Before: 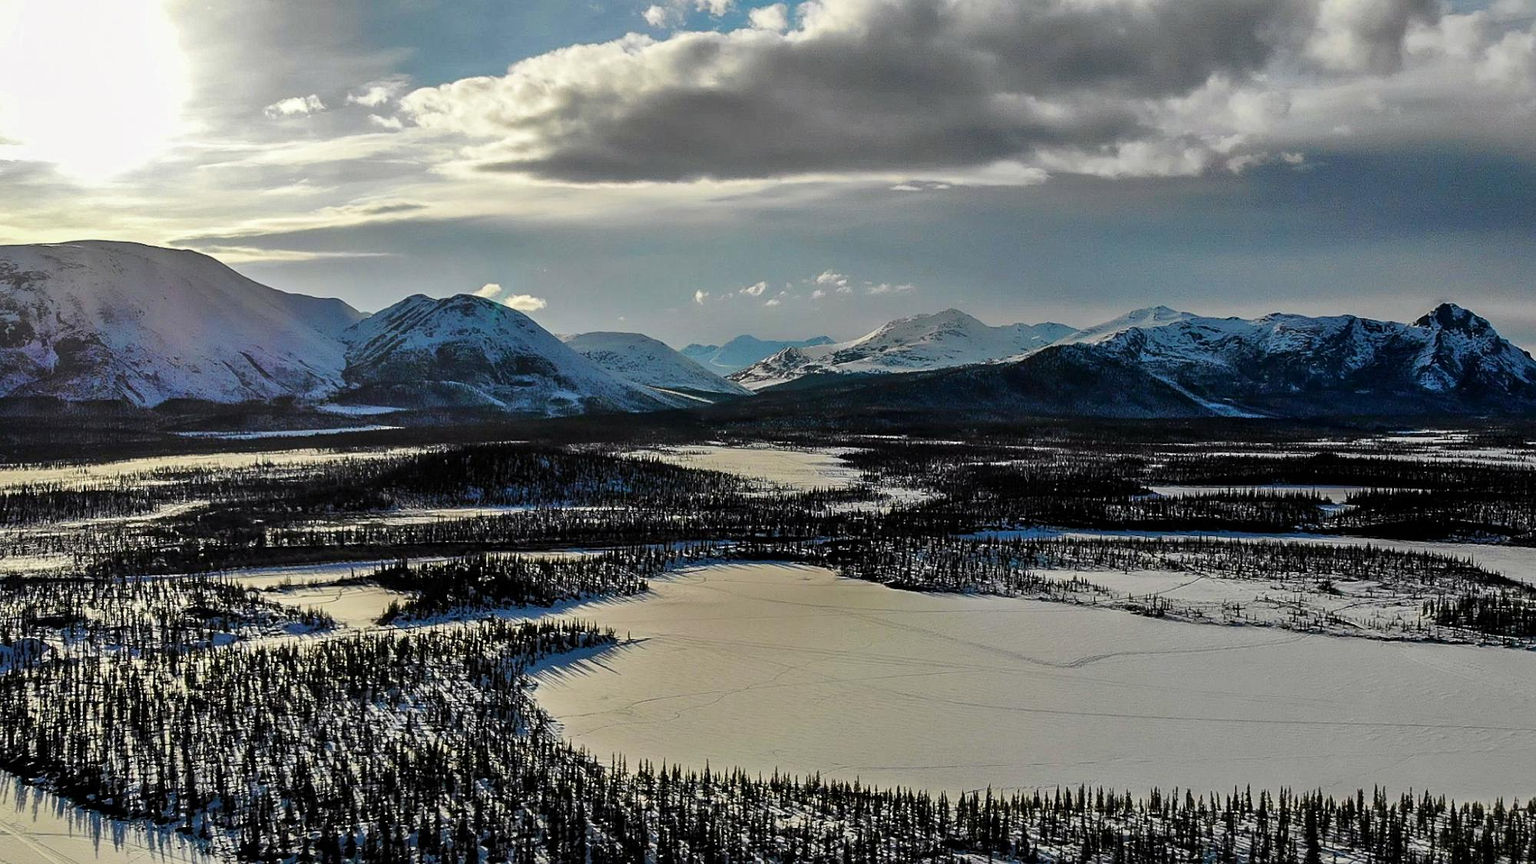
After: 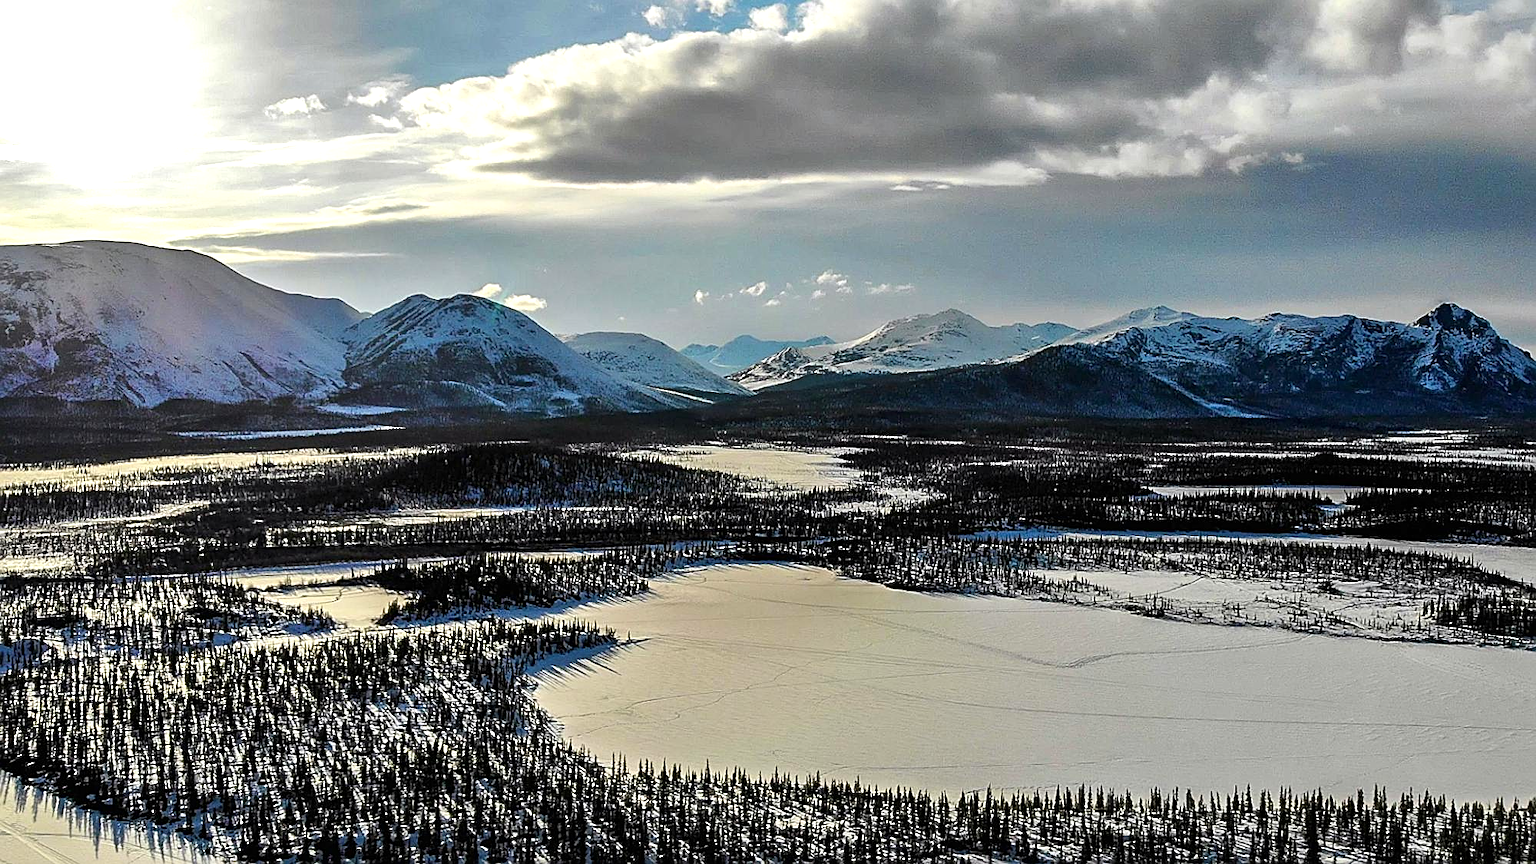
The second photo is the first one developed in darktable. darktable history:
sharpen: on, module defaults
exposure: black level correction 0, exposure 0.498 EV, compensate highlight preservation false
